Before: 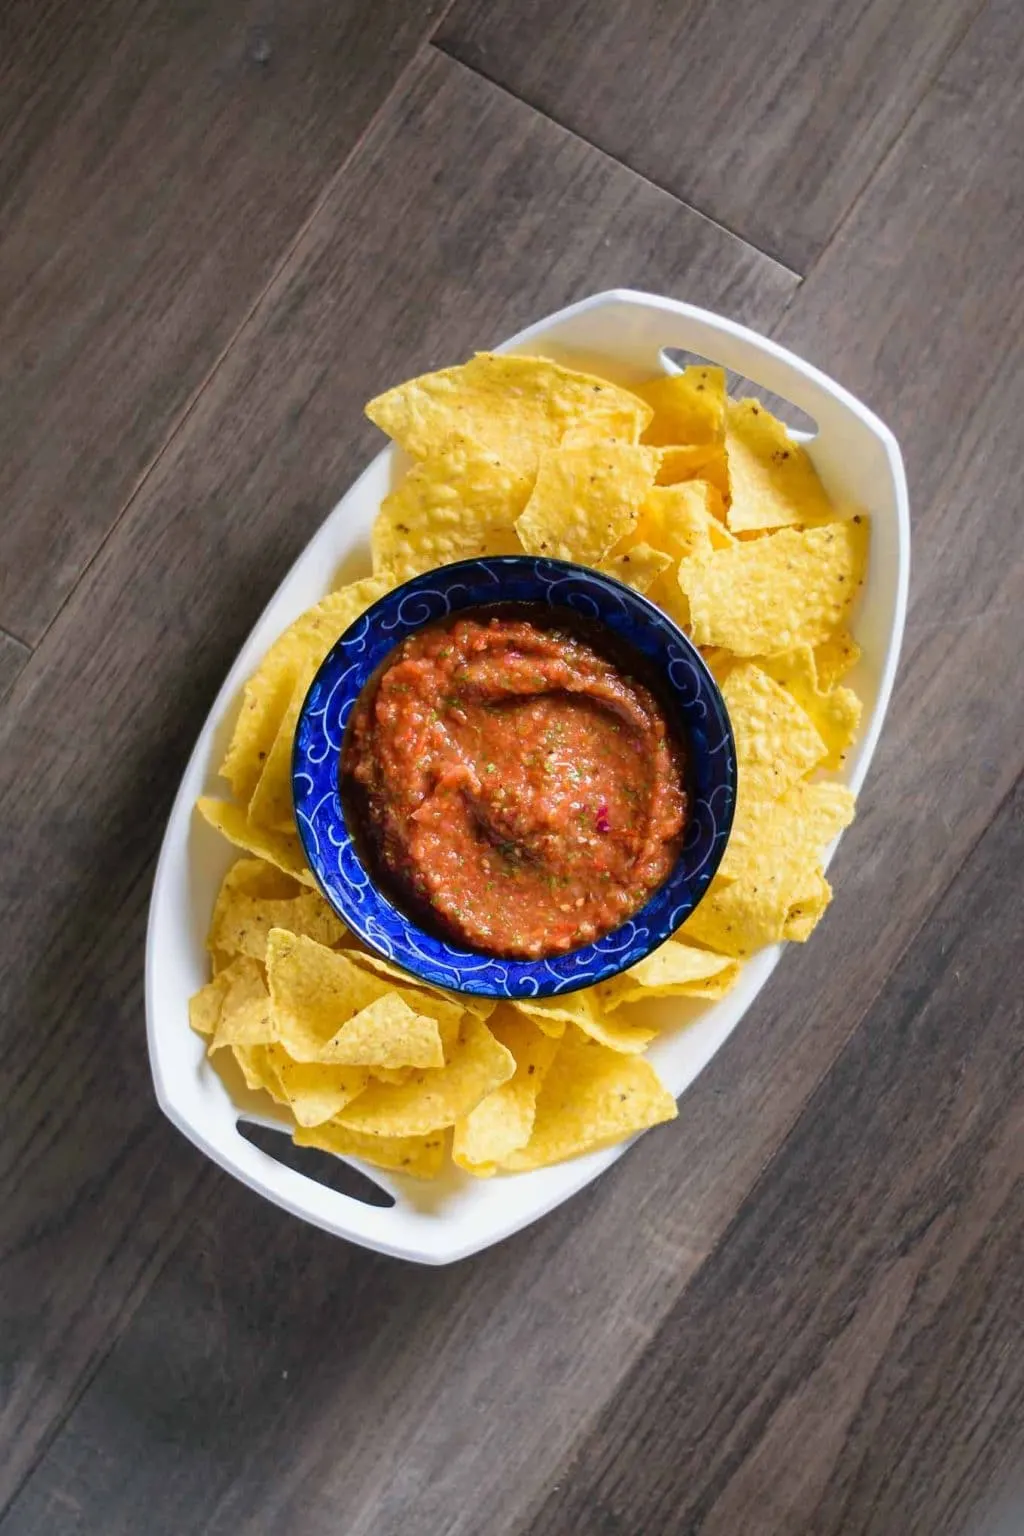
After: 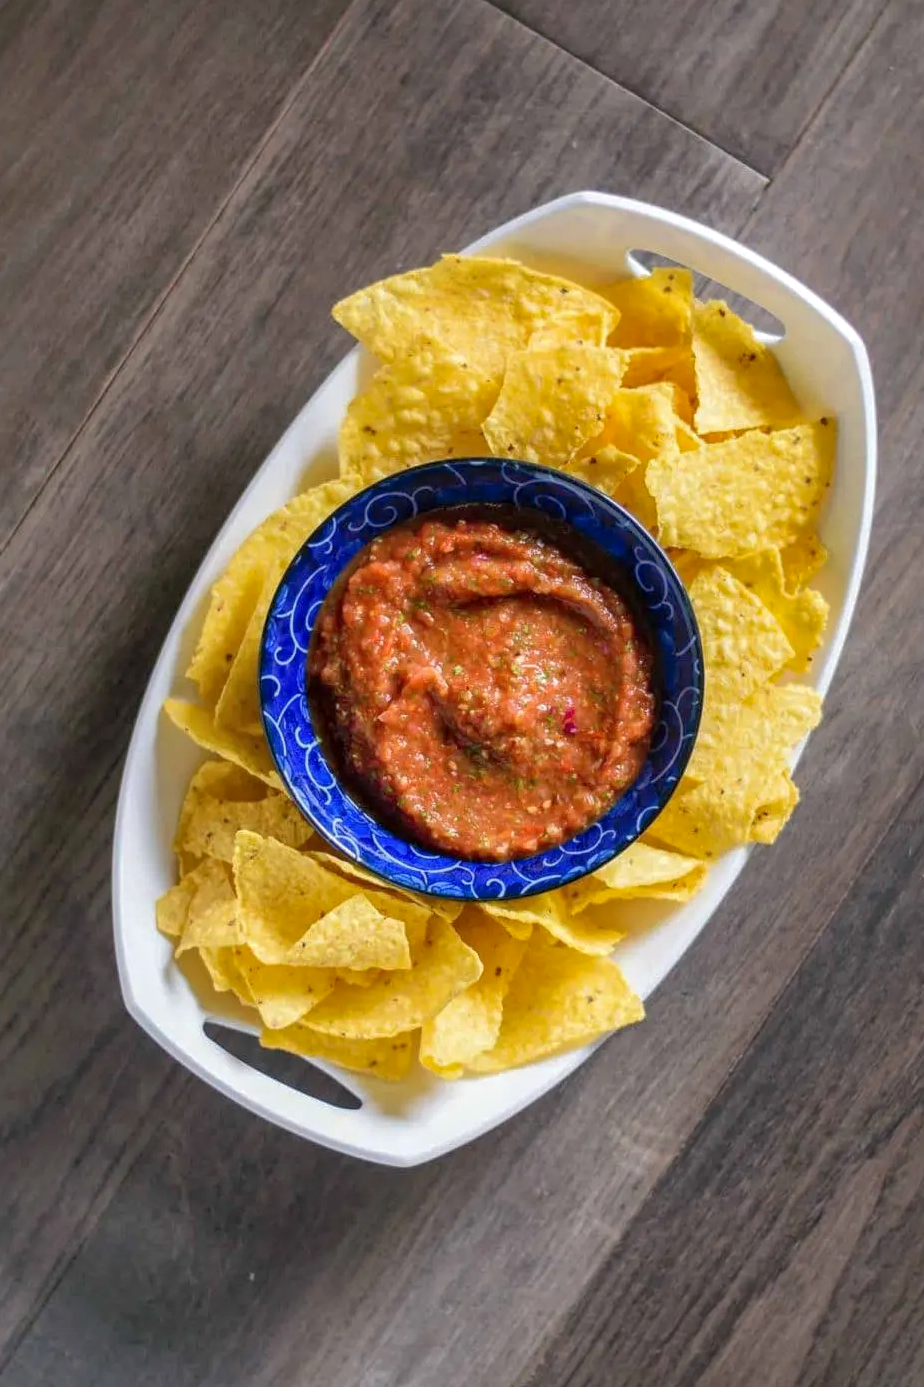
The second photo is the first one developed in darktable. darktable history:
tone equalizer: on, module defaults
crop: left 3.305%, top 6.436%, right 6.389%, bottom 3.258%
shadows and highlights: on, module defaults
local contrast: on, module defaults
